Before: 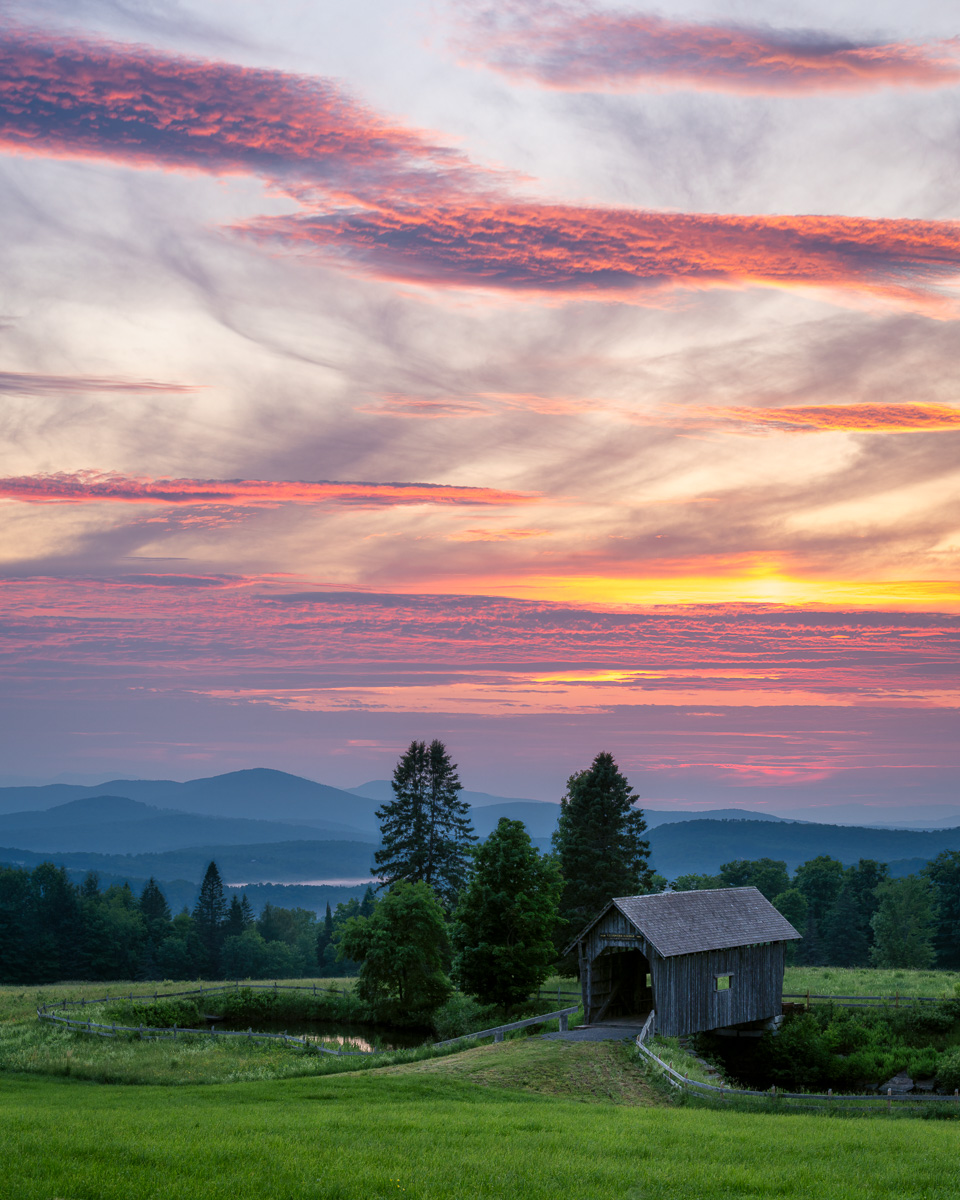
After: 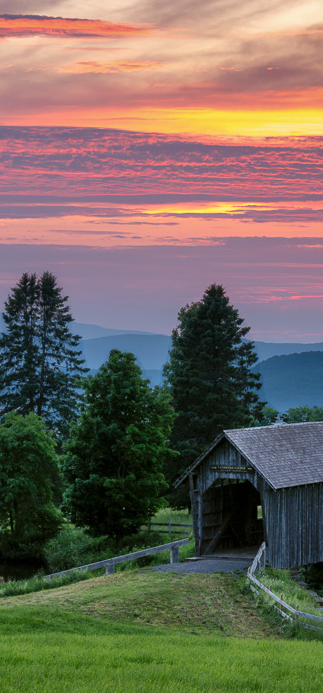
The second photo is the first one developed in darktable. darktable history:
crop: left 40.572%, top 39.044%, right 25.712%, bottom 3.142%
shadows and highlights: white point adjustment 0.034, soften with gaussian
